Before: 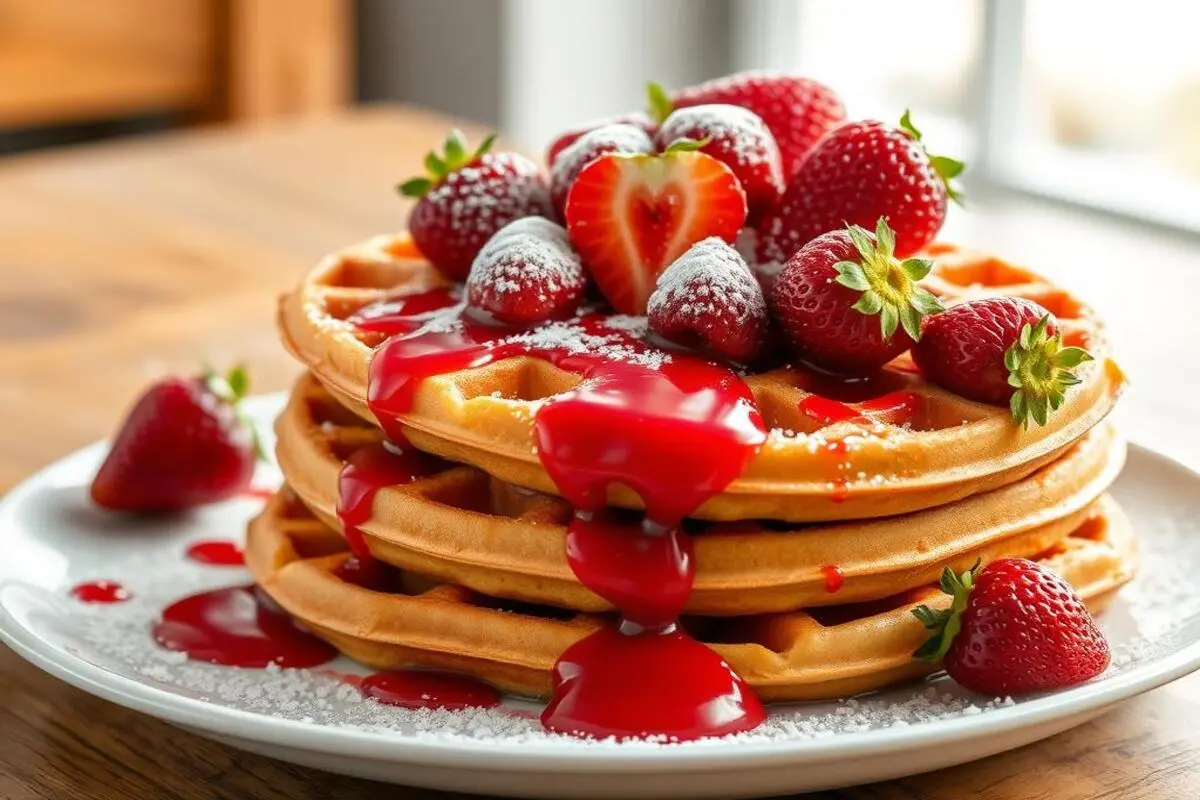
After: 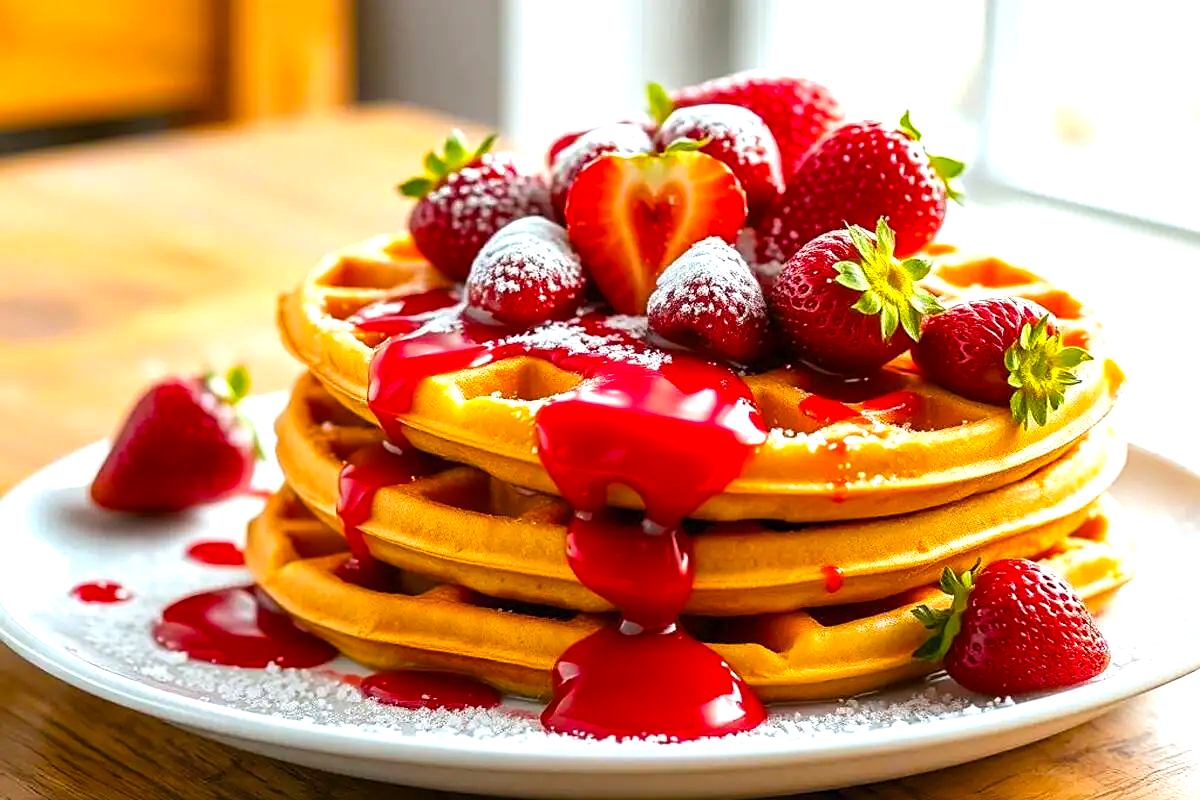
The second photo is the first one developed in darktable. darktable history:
sharpen: on, module defaults
white balance: red 0.976, blue 1.04
exposure: exposure 0.64 EV, compensate highlight preservation false
color balance rgb: linear chroma grading › global chroma 10%, perceptual saturation grading › global saturation 30%, global vibrance 10%
